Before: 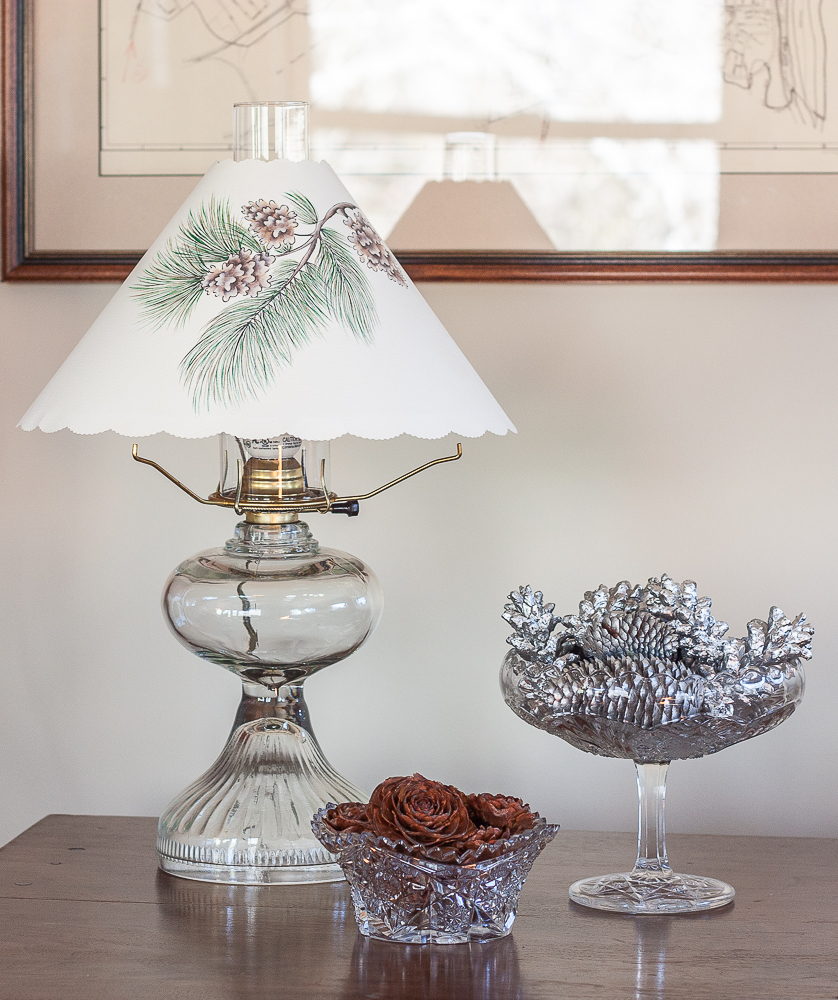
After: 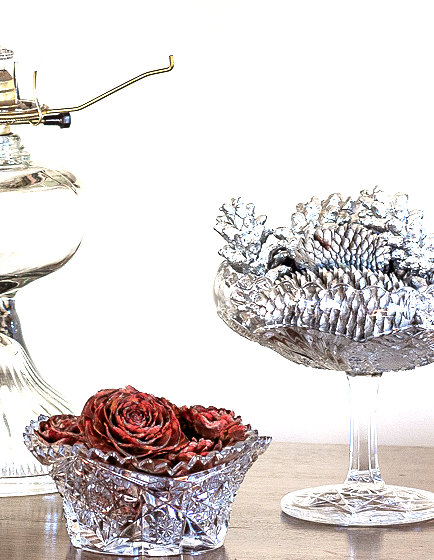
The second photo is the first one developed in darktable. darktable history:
crop: left 34.479%, top 38.822%, right 13.718%, bottom 5.172%
tone curve: curves: ch0 [(0, 0) (0.068, 0.031) (0.175, 0.139) (0.32, 0.345) (0.495, 0.544) (0.748, 0.762) (0.993, 0.954)]; ch1 [(0, 0) (0.294, 0.184) (0.34, 0.303) (0.371, 0.344) (0.441, 0.408) (0.477, 0.474) (0.499, 0.5) (0.529, 0.523) (0.677, 0.762) (1, 1)]; ch2 [(0, 0) (0.431, 0.419) (0.495, 0.502) (0.524, 0.534) (0.557, 0.56) (0.634, 0.654) (0.728, 0.722) (1, 1)], color space Lab, independent channels, preserve colors none
levels: levels [0.012, 0.367, 0.697]
